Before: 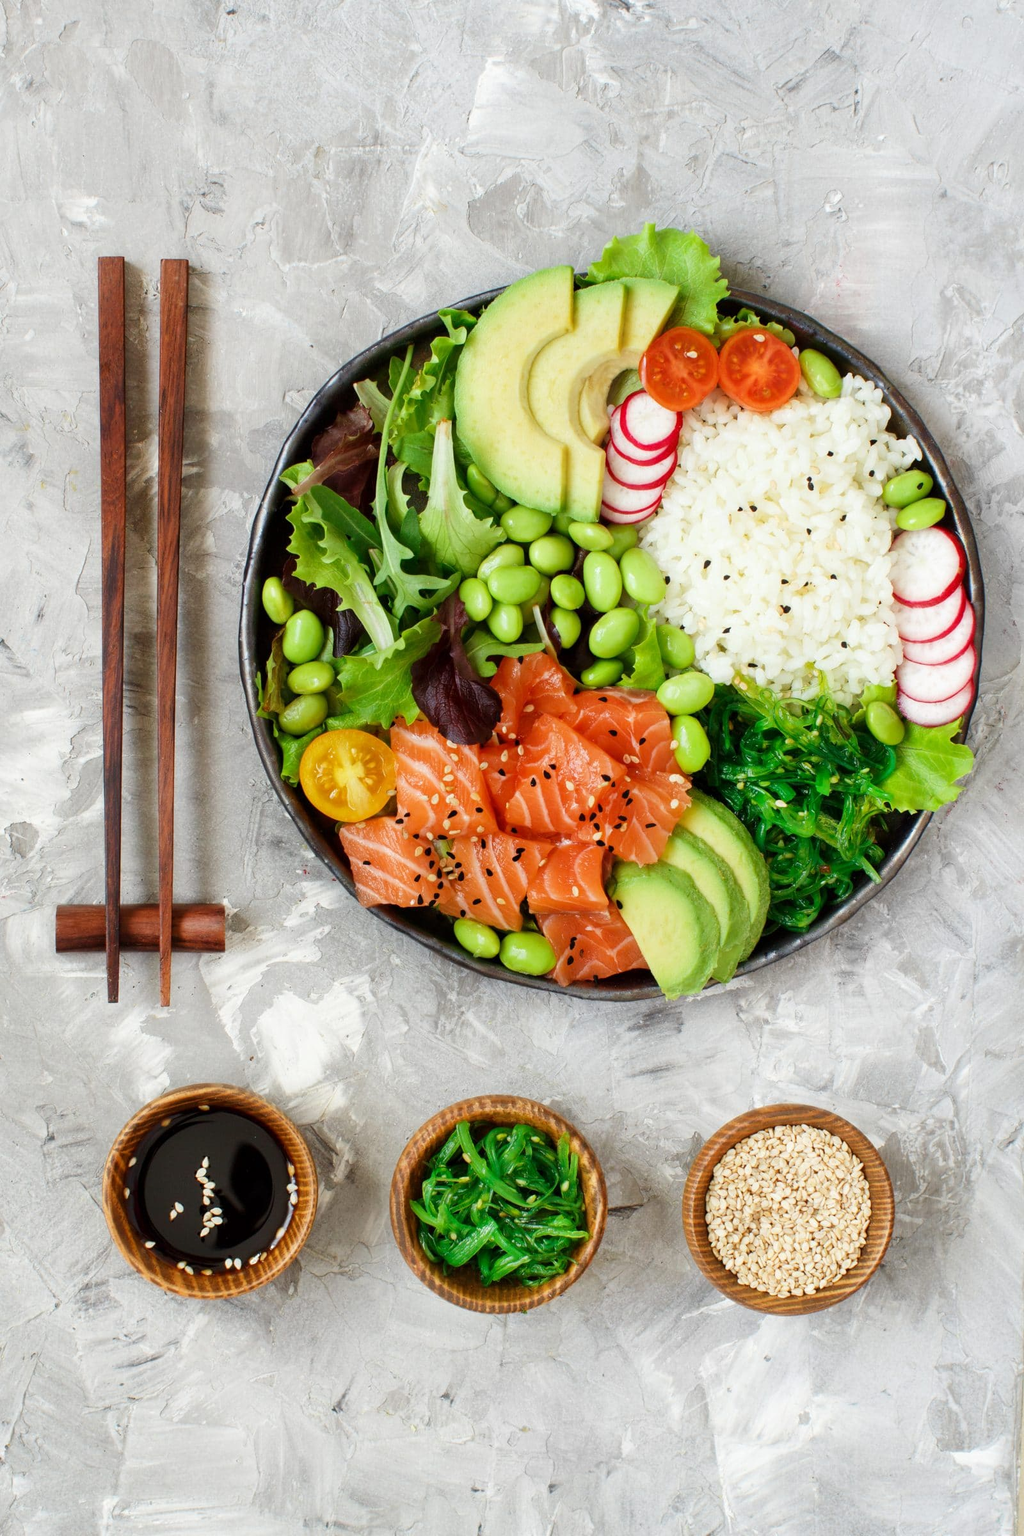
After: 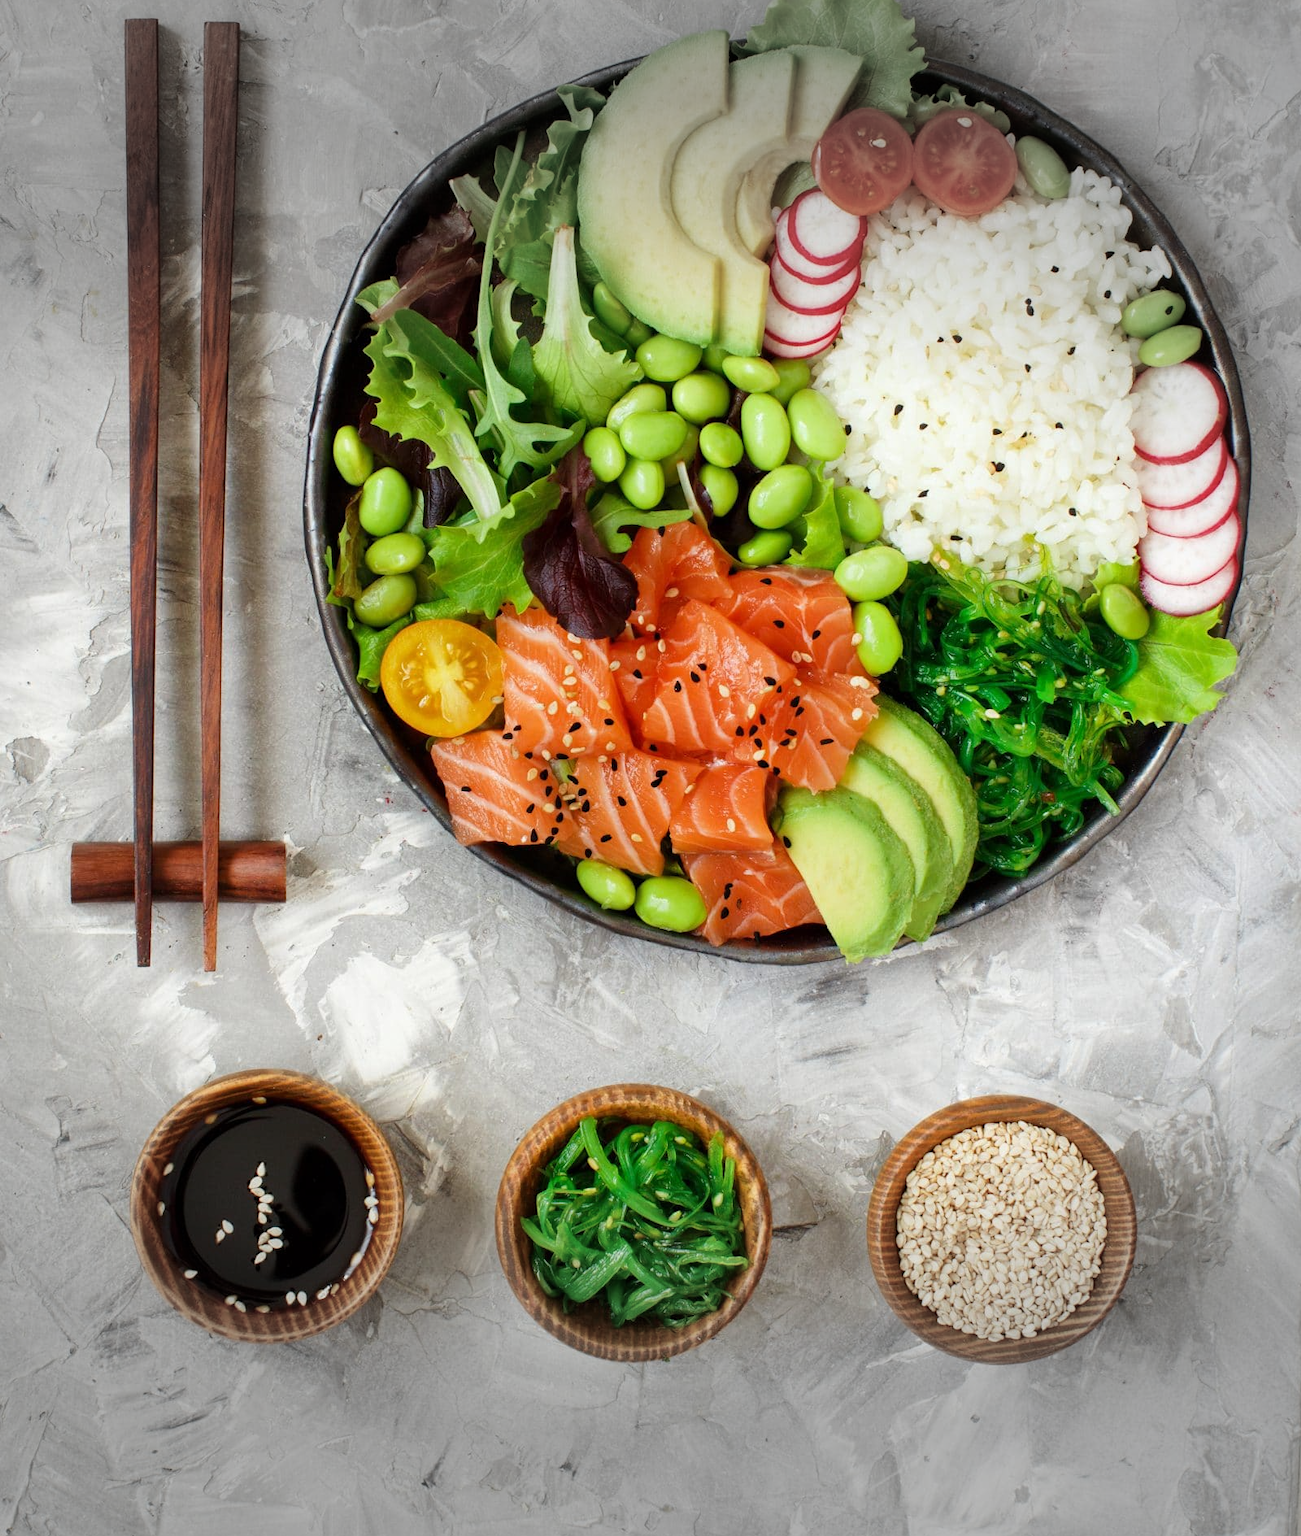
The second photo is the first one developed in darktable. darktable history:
vignetting: fall-off start 79.43%, saturation -0.649, width/height ratio 1.327, unbound false
crop and rotate: top 15.774%, bottom 5.506%
